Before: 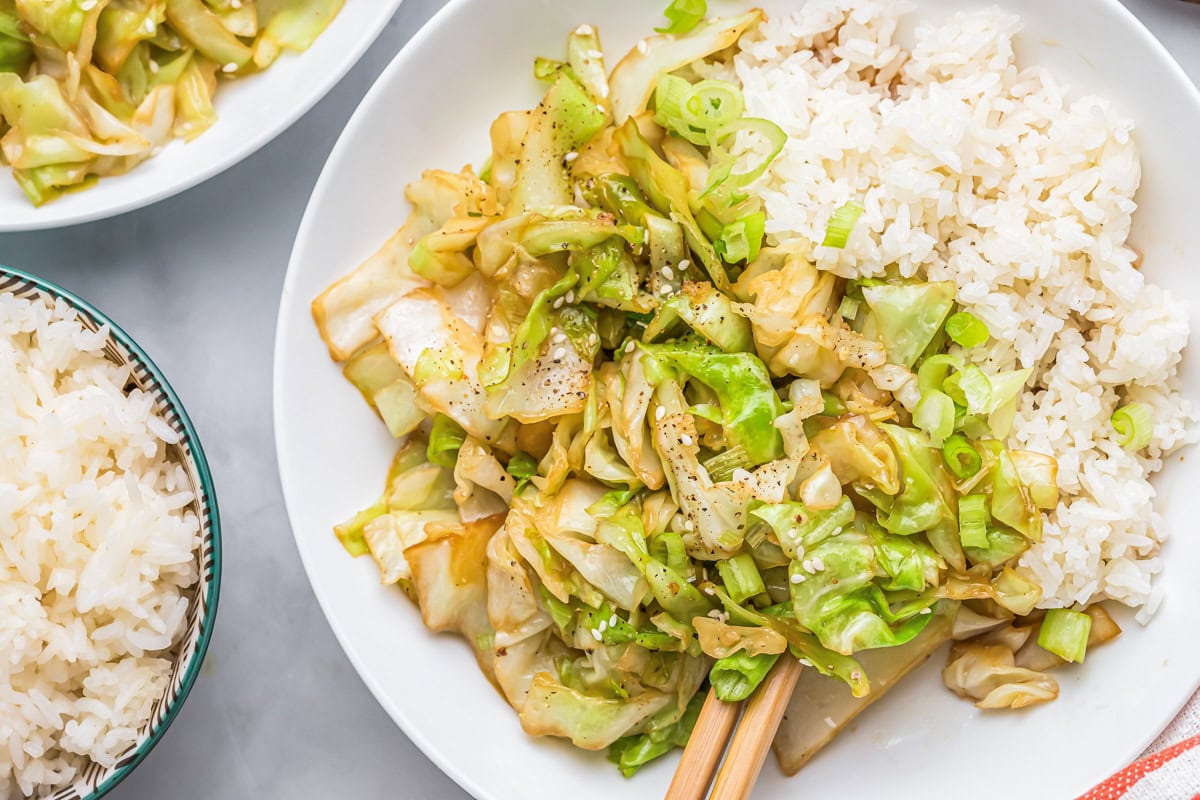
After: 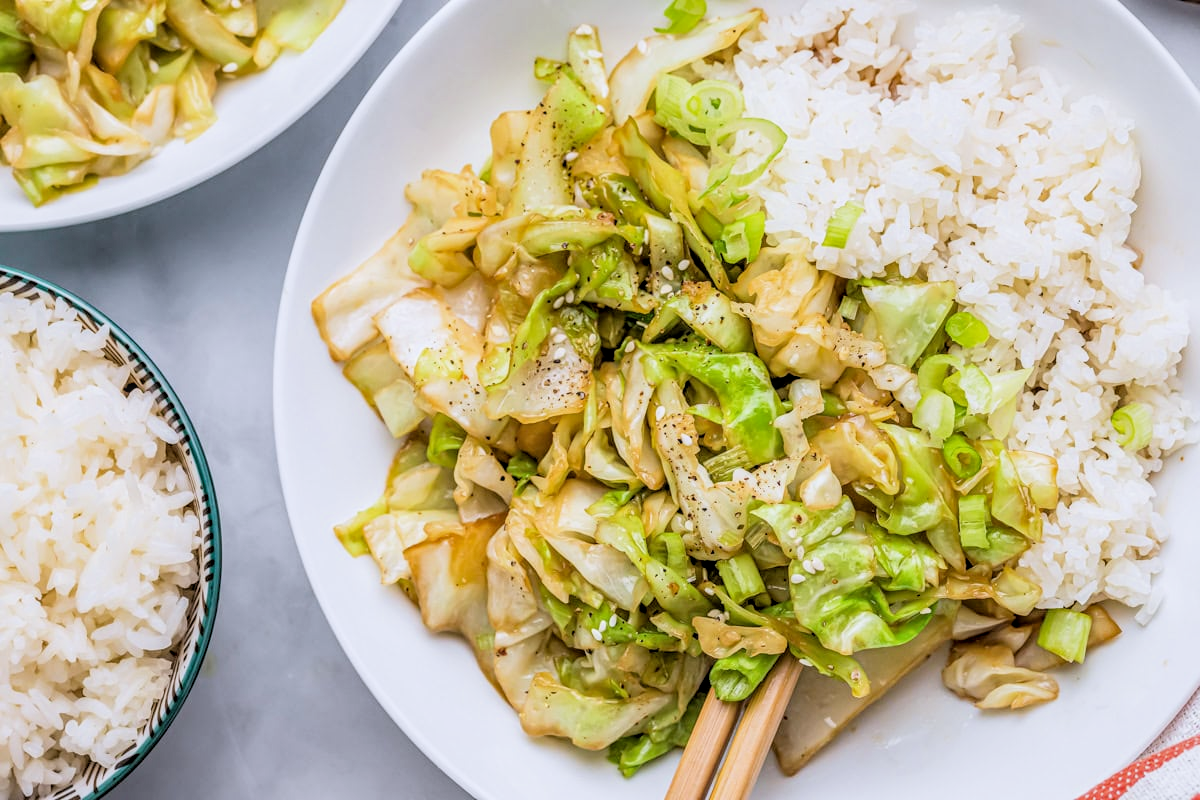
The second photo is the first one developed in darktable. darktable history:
local contrast: on, module defaults
filmic rgb: black relative exposure -3.92 EV, white relative exposure 3.14 EV, hardness 2.87
white balance: red 0.984, blue 1.059
